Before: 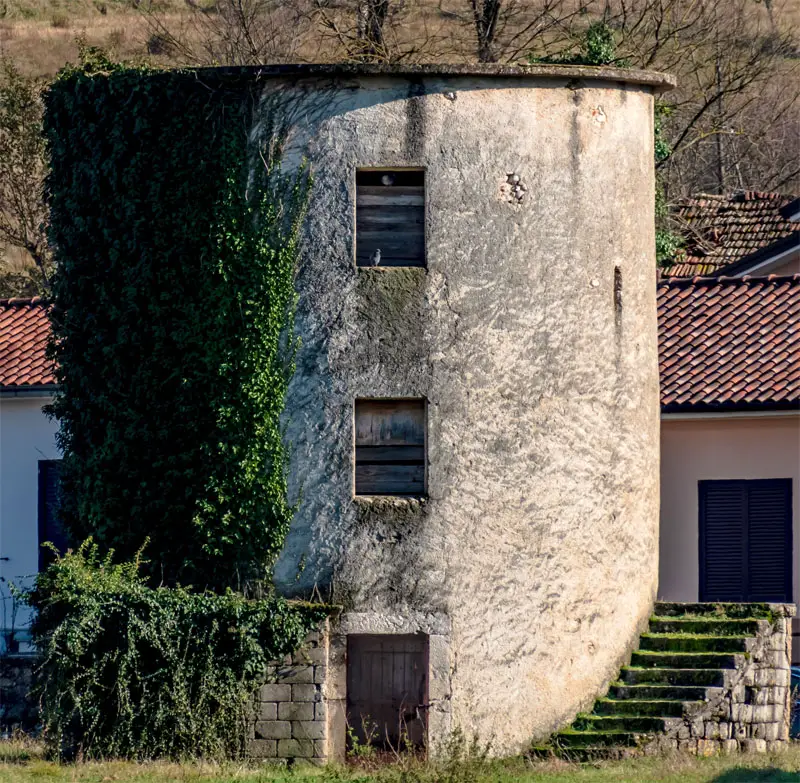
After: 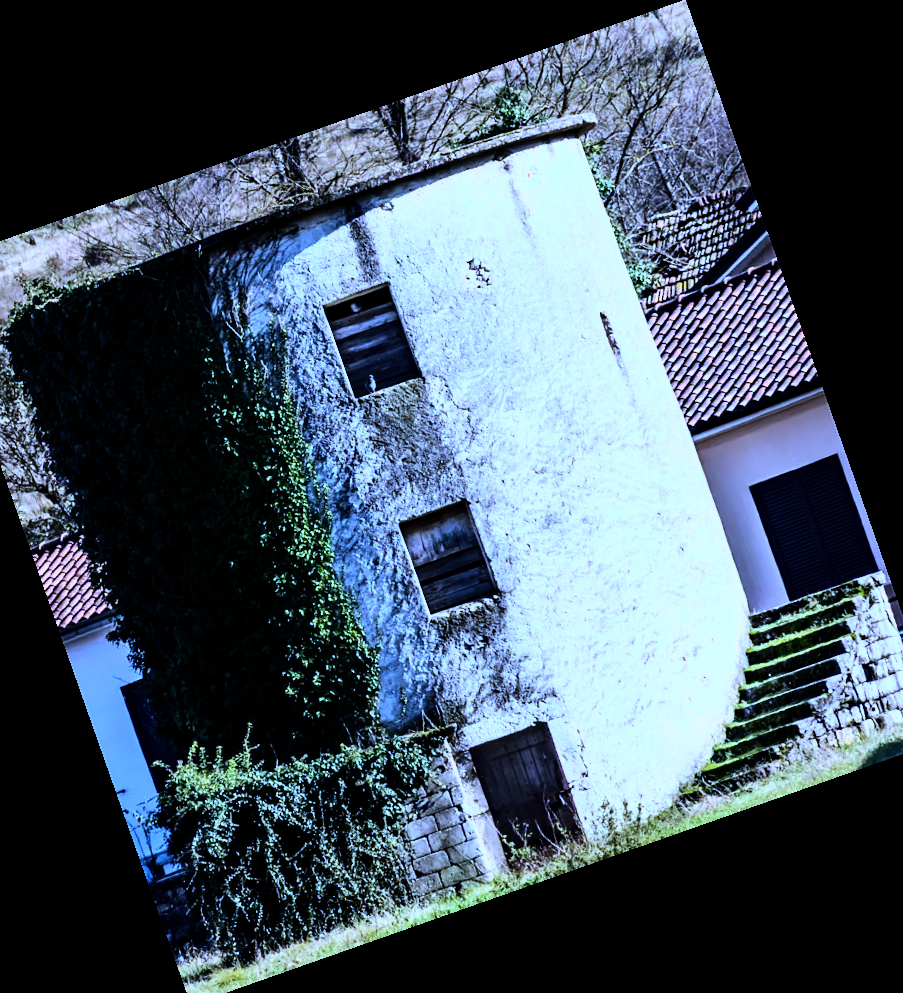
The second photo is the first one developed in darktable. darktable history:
white balance: red 0.766, blue 1.537
rgb curve: curves: ch0 [(0, 0) (0.21, 0.15) (0.24, 0.21) (0.5, 0.75) (0.75, 0.96) (0.89, 0.99) (1, 1)]; ch1 [(0, 0.02) (0.21, 0.13) (0.25, 0.2) (0.5, 0.67) (0.75, 0.9) (0.89, 0.97) (1, 1)]; ch2 [(0, 0.02) (0.21, 0.13) (0.25, 0.2) (0.5, 0.67) (0.75, 0.9) (0.89, 0.97) (1, 1)], compensate middle gray true
crop and rotate: angle 19.43°, left 6.812%, right 4.125%, bottom 1.087%
